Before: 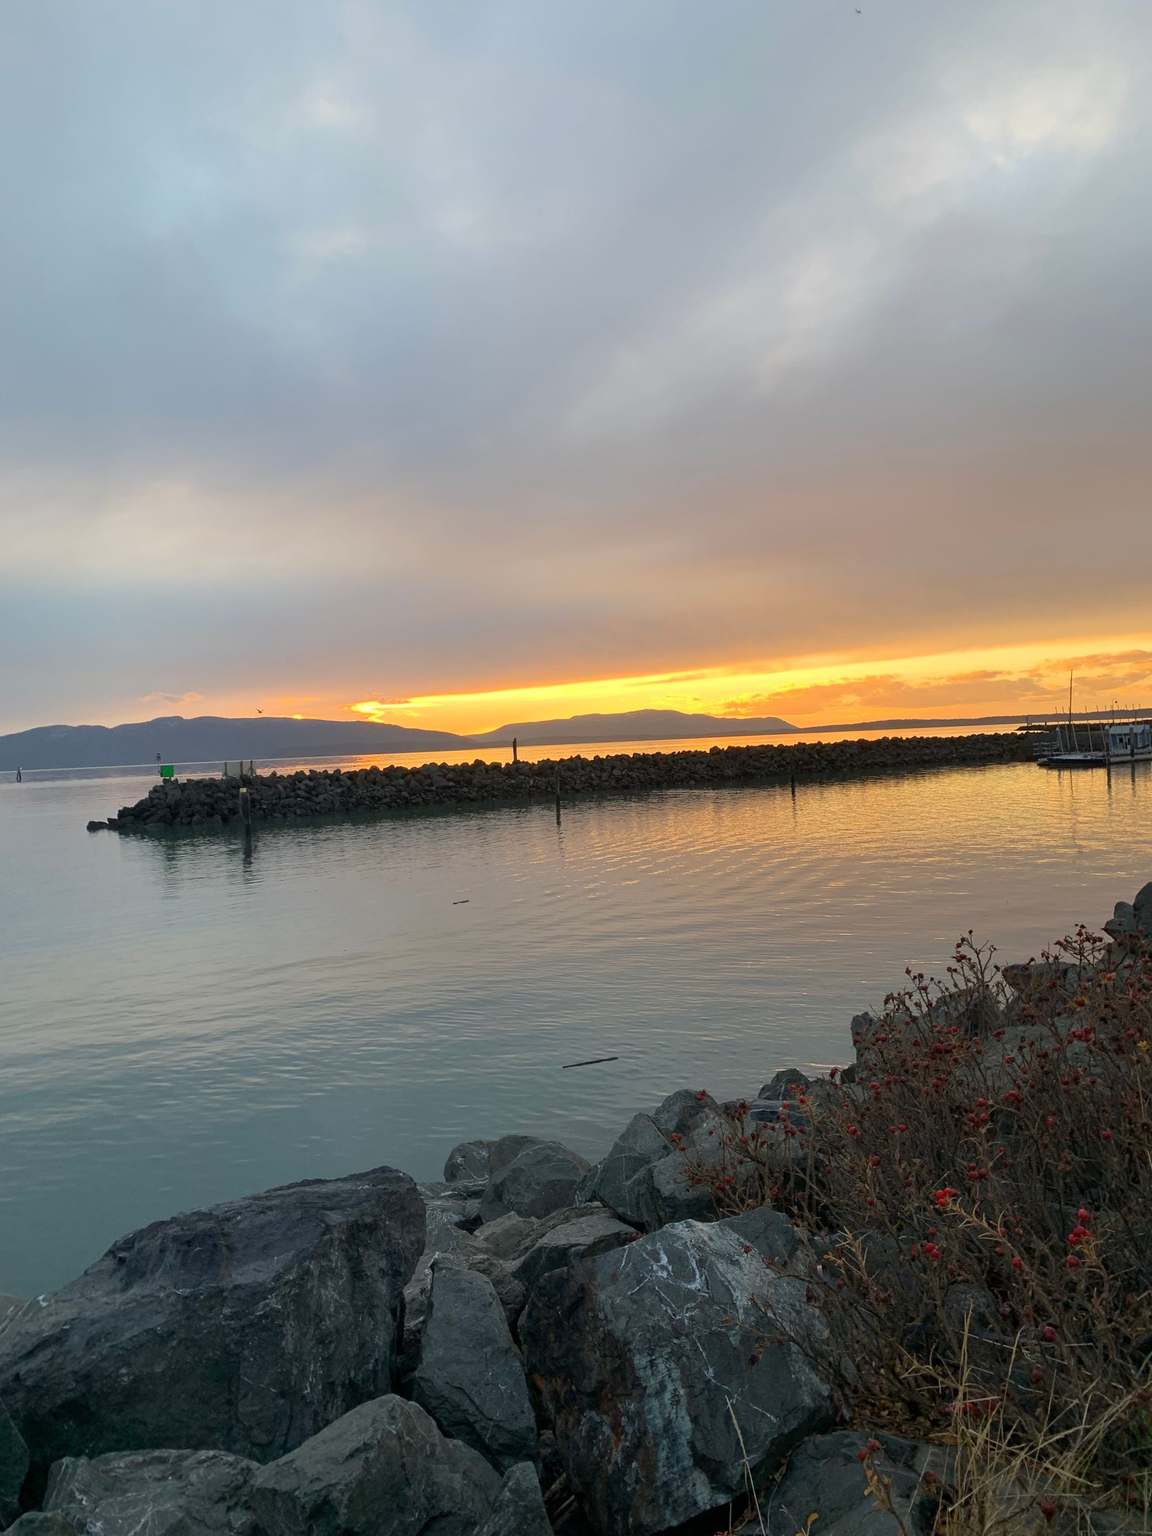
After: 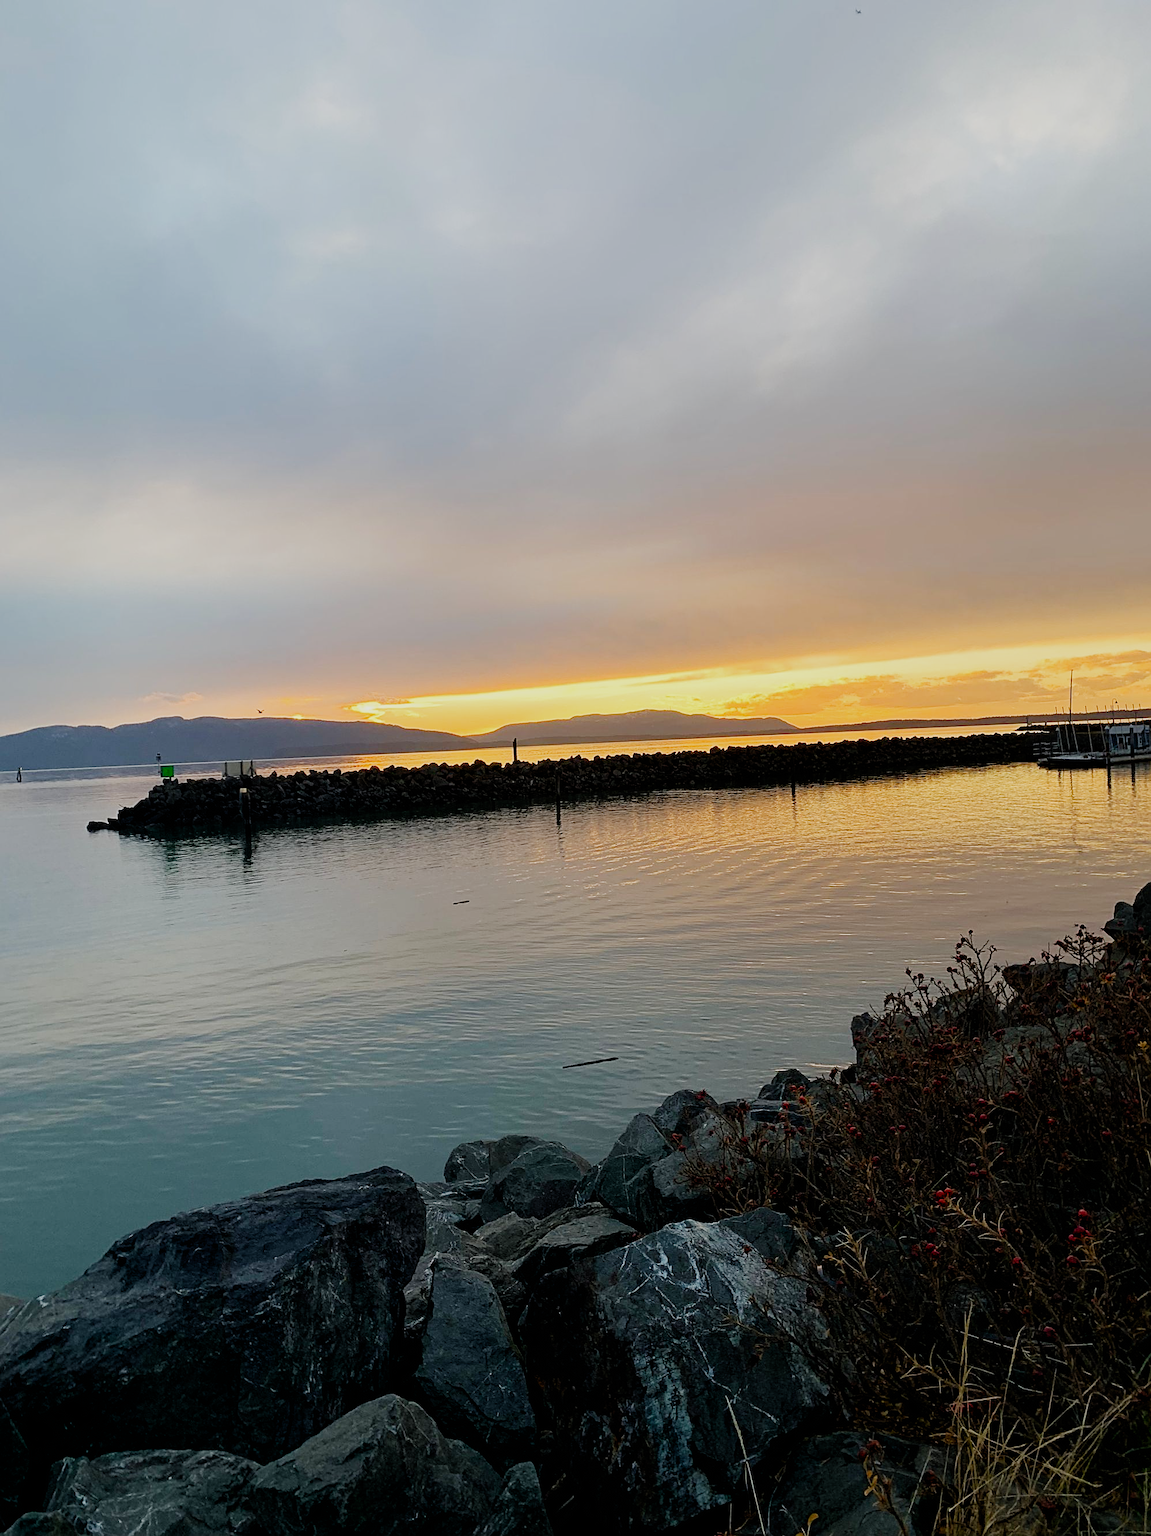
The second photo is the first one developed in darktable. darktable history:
sharpen: on, module defaults
filmic rgb: black relative exposure -7.65 EV, white relative exposure 4.56 EV, hardness 3.61, contrast 1.258, preserve chrominance no, color science v5 (2021)
exposure: black level correction 0.007, compensate highlight preservation false
